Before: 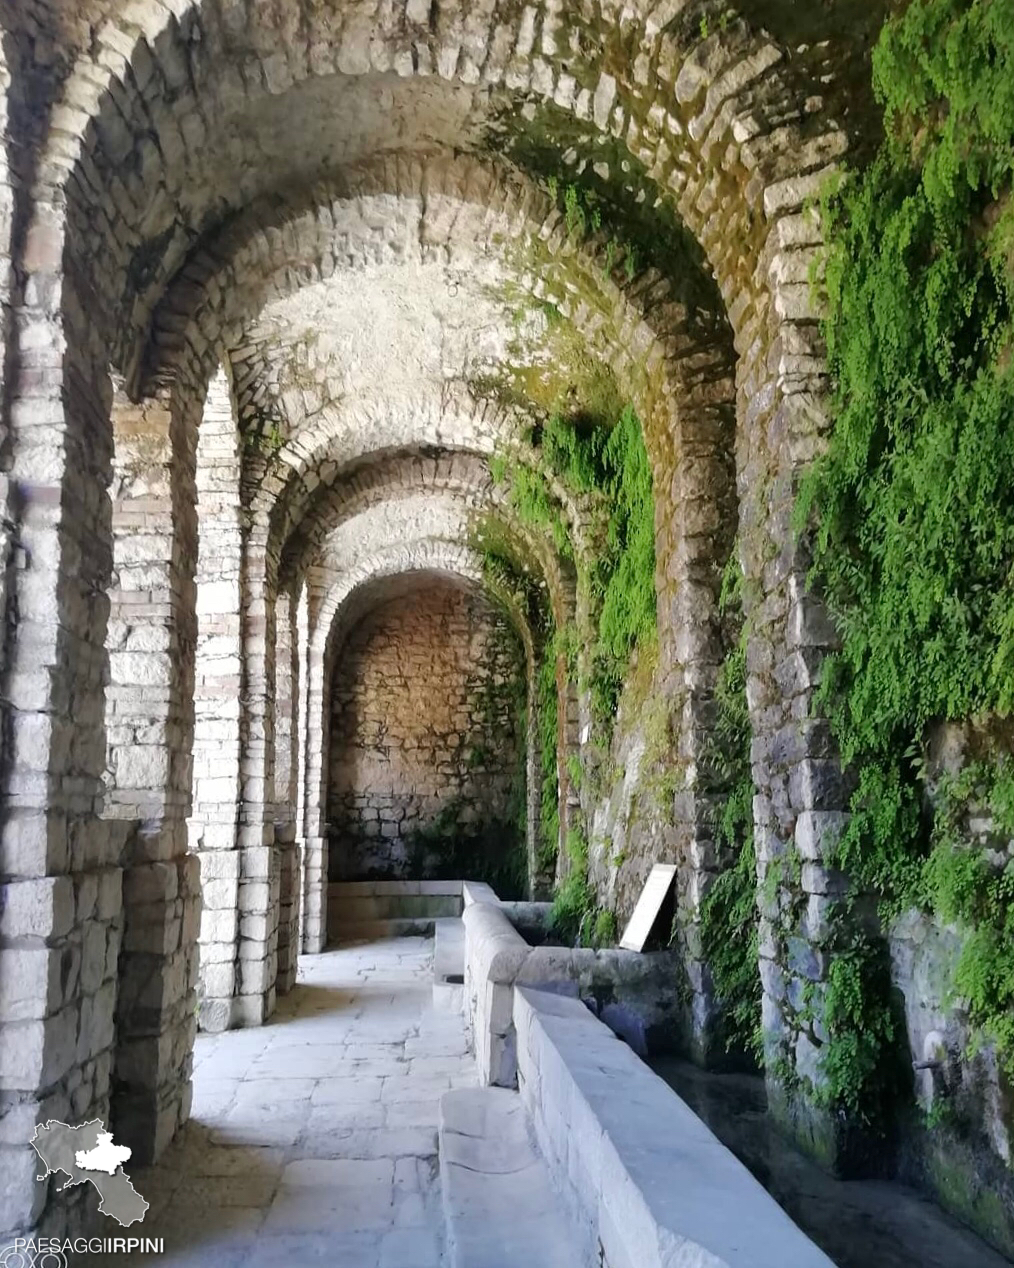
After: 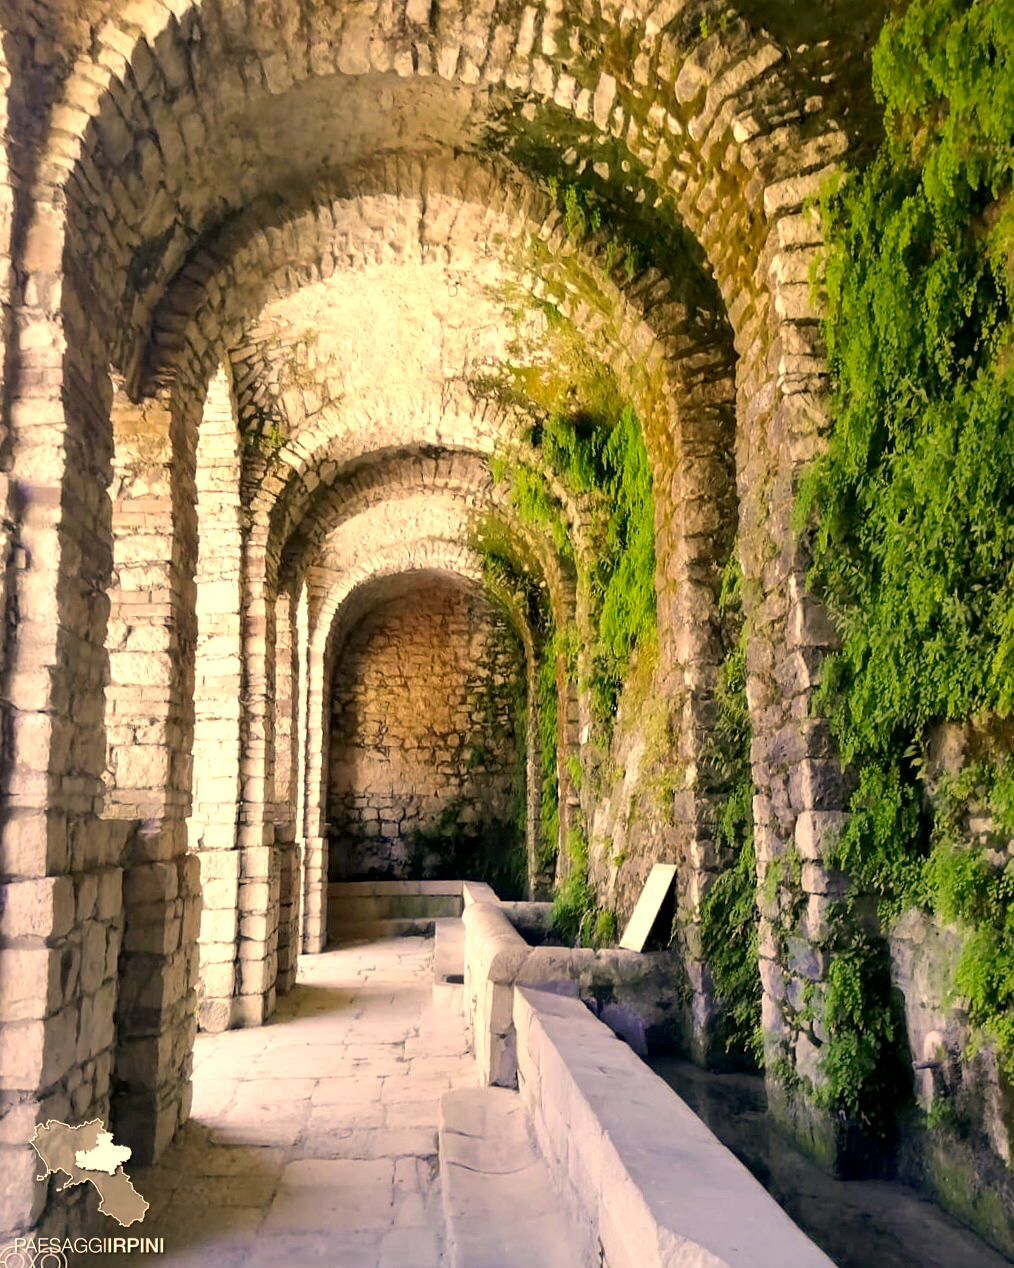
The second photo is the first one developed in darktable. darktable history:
exposure: black level correction 0.003, exposure 0.388 EV, compensate highlight preservation false
color correction: highlights a* 14.93, highlights b* 31.46
